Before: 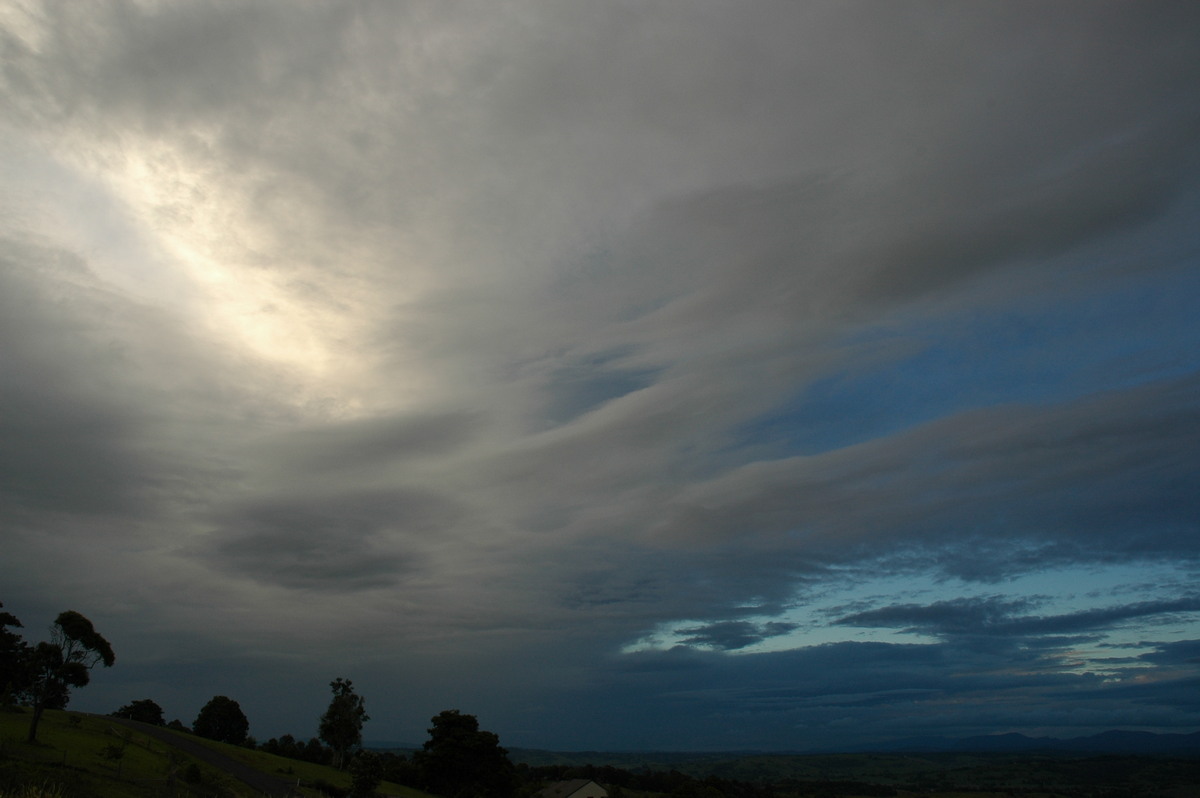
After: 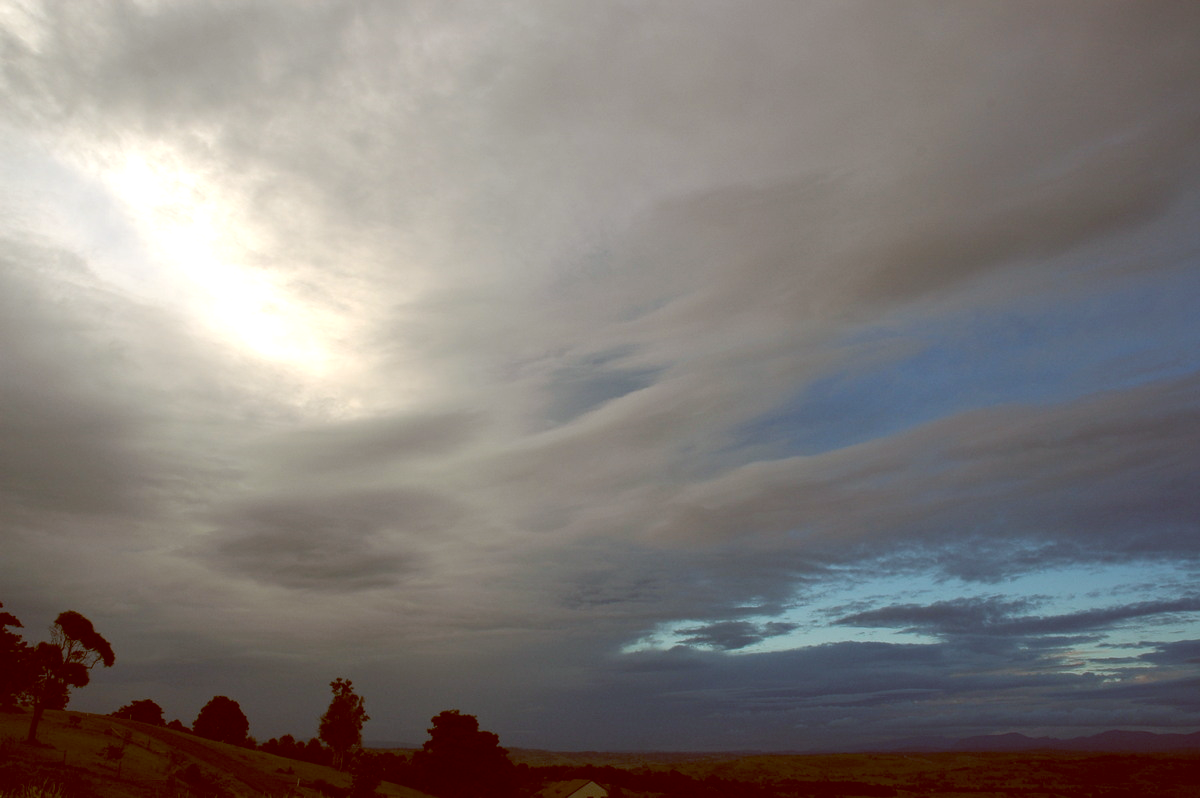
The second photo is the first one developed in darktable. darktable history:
exposure: exposure 0.6 EV, compensate highlight preservation false
color balance: lift [1, 1.011, 0.999, 0.989], gamma [1.109, 1.045, 1.039, 0.955], gain [0.917, 0.936, 0.952, 1.064], contrast 2.32%, contrast fulcrum 19%, output saturation 101%
